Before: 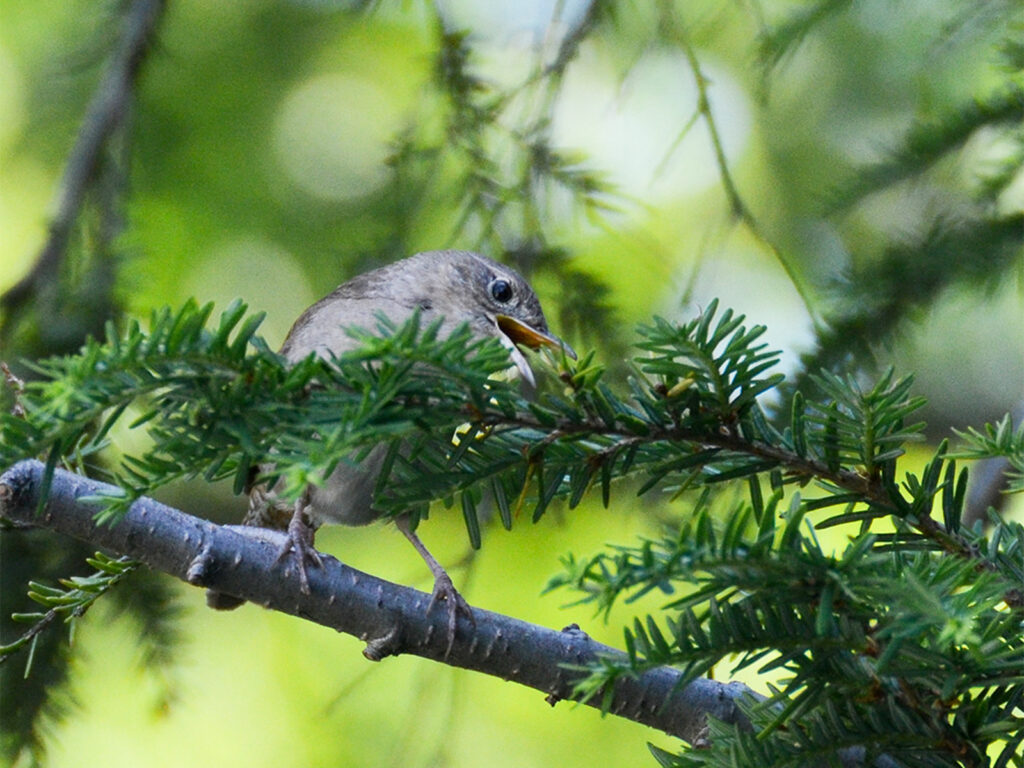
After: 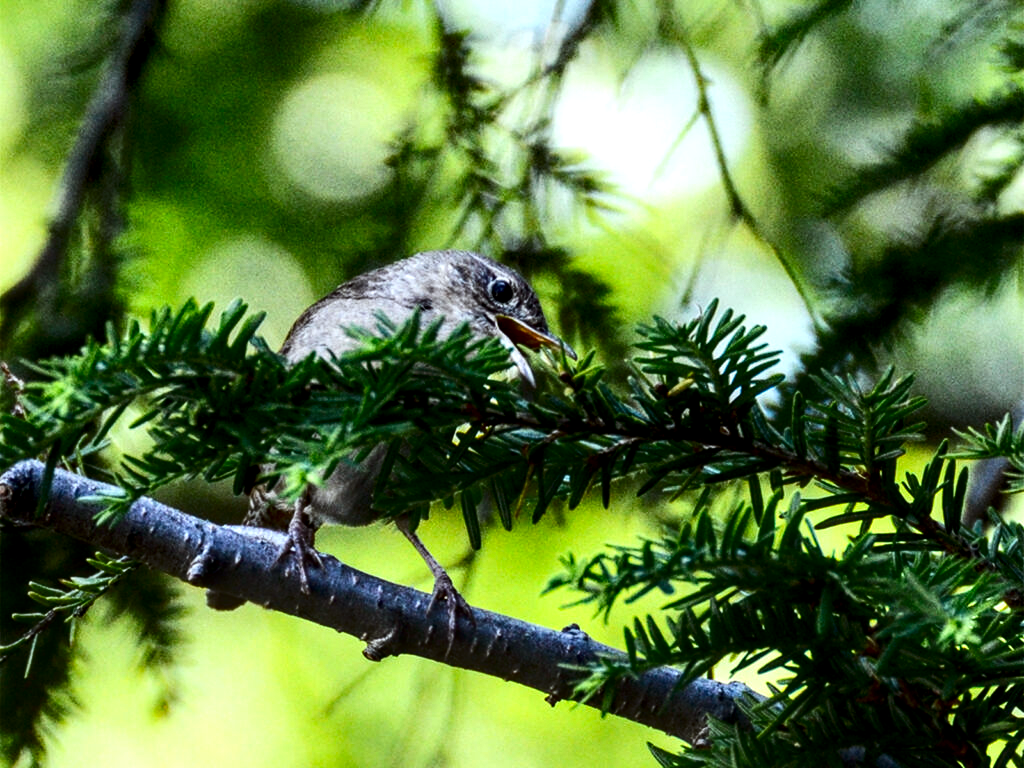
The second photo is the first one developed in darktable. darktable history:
color correction: highlights a* -2.73, highlights b* -2.09, shadows a* 2.41, shadows b* 2.73
contrast brightness saturation: contrast 0.19, brightness -0.24, saturation 0.11
tone equalizer: -8 EV -0.417 EV, -7 EV -0.389 EV, -6 EV -0.333 EV, -5 EV -0.222 EV, -3 EV 0.222 EV, -2 EV 0.333 EV, -1 EV 0.389 EV, +0 EV 0.417 EV, edges refinement/feathering 500, mask exposure compensation -1.57 EV, preserve details no
local contrast: detail 150%
